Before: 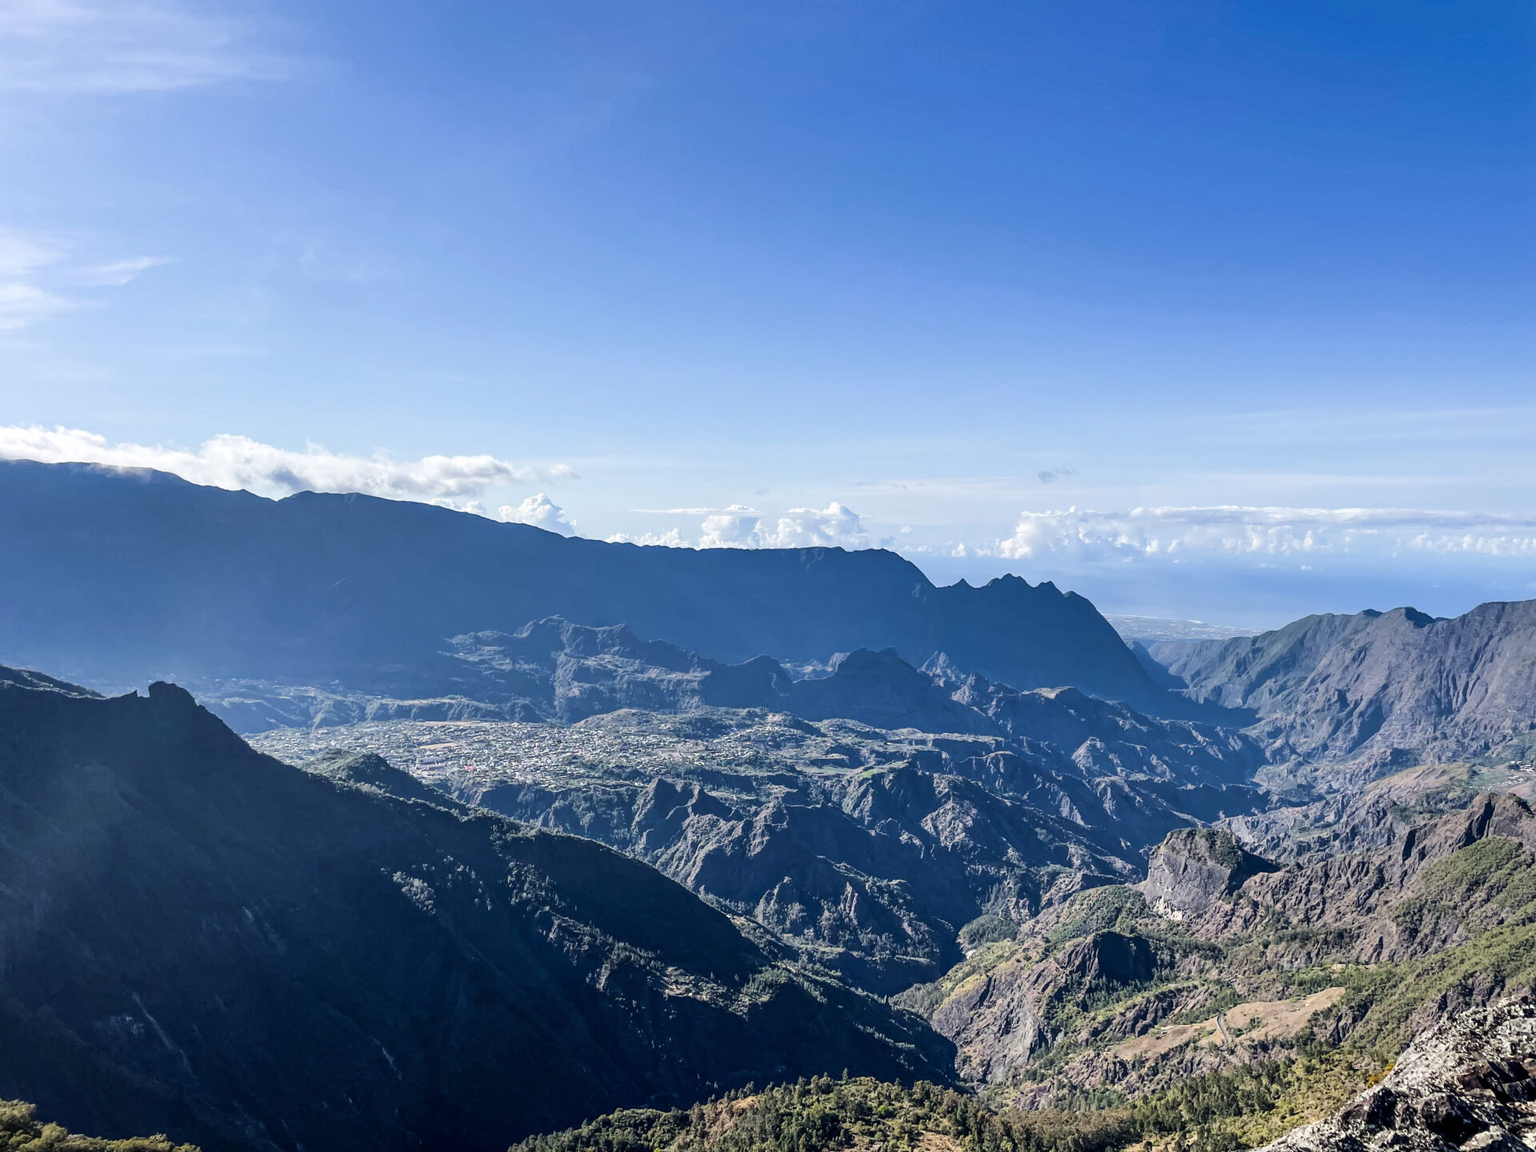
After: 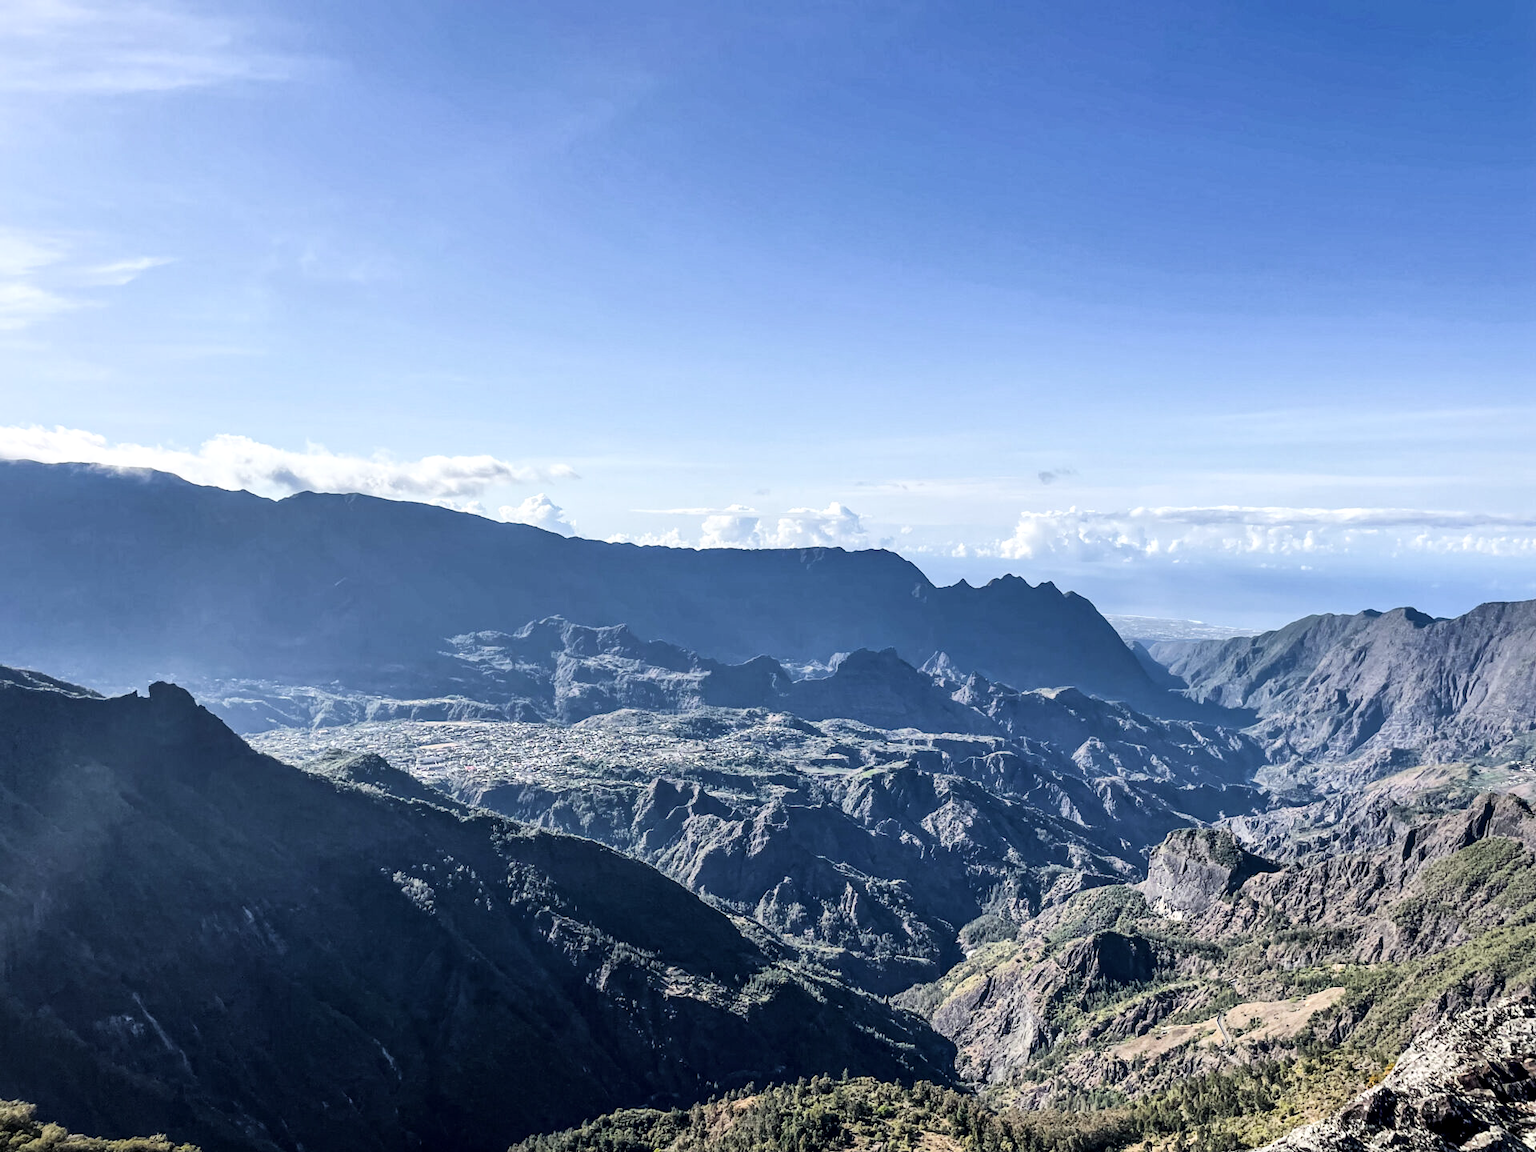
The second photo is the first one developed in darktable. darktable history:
contrast brightness saturation: saturation -0.18
tone curve: curves: ch0 [(0, 0) (0.051, 0.047) (0.102, 0.099) (0.232, 0.249) (0.462, 0.501) (0.698, 0.761) (0.908, 0.946) (1, 1)]; ch1 [(0, 0) (0.339, 0.298) (0.402, 0.363) (0.453, 0.413) (0.485, 0.469) (0.494, 0.493) (0.504, 0.501) (0.525, 0.533) (0.563, 0.591) (0.597, 0.631) (1, 1)]; ch2 [(0, 0) (0.48, 0.48) (0.504, 0.5) (0.539, 0.554) (0.59, 0.628) (0.642, 0.682) (0.824, 0.815) (1, 1)], color space Lab, linked channels, preserve colors none
local contrast: mode bilateral grid, contrast 20, coarseness 50, detail 140%, midtone range 0.2
